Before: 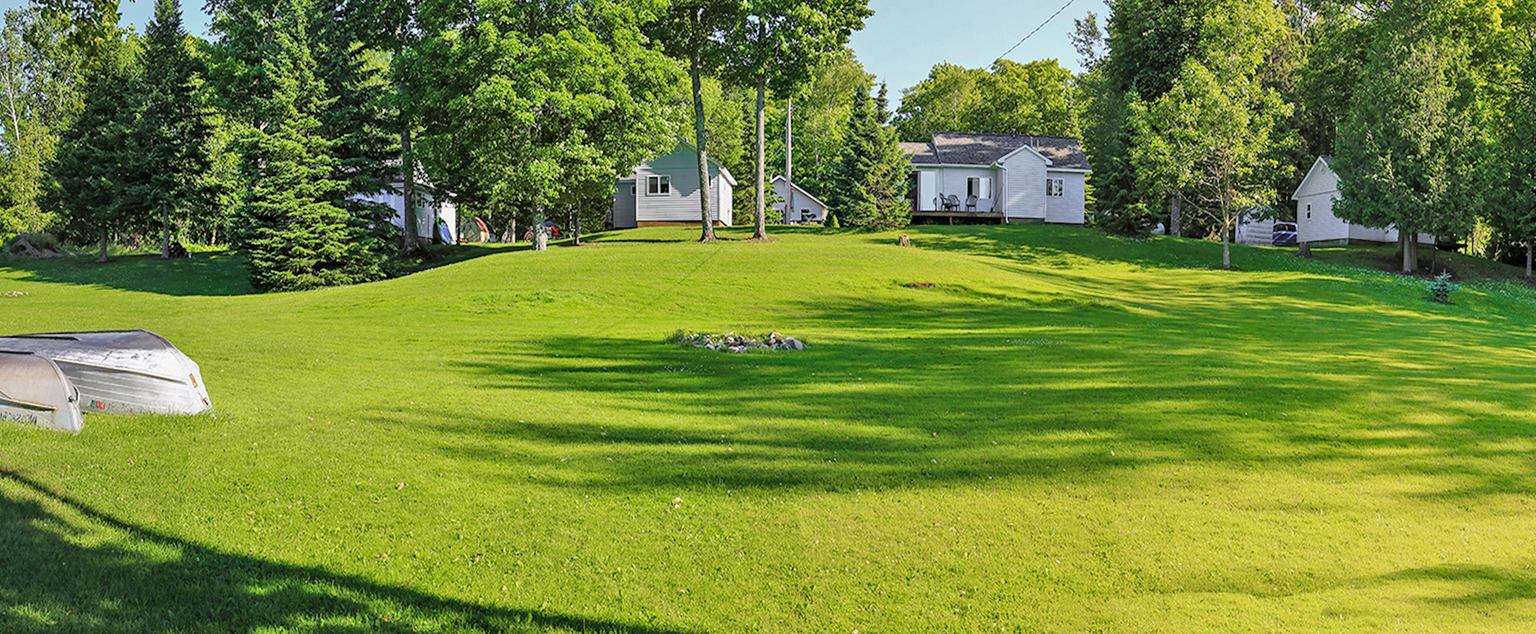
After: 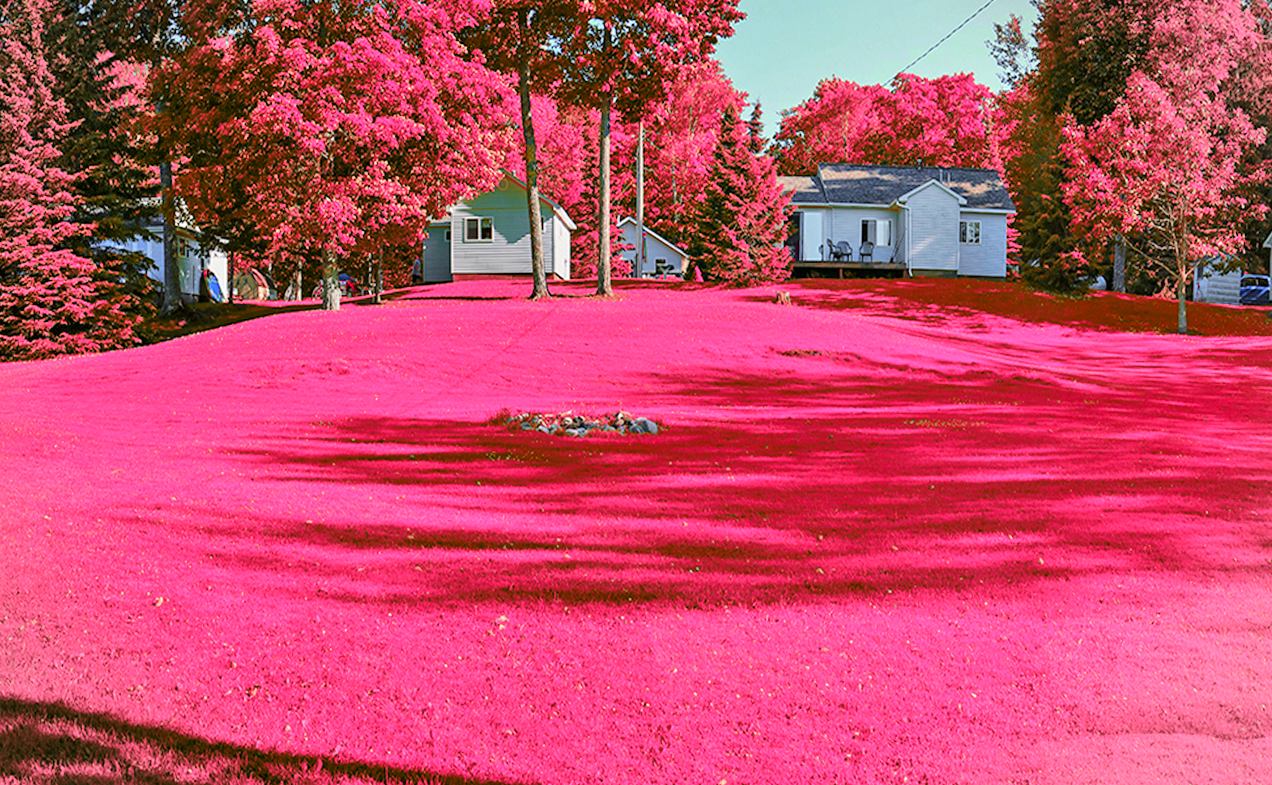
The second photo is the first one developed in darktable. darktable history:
color zones: curves: ch2 [(0, 0.488) (0.143, 0.417) (0.286, 0.212) (0.429, 0.179) (0.571, 0.154) (0.714, 0.415) (0.857, 0.495) (1, 0.488)]
vignetting: fall-off start 91%, fall-off radius 39.39%, brightness -0.182, saturation -0.3, width/height ratio 1.219, shape 1.3, dithering 8-bit output, unbound false
color balance rgb: perceptual saturation grading › global saturation 20%, perceptual saturation grading › highlights -25%, perceptual saturation grading › shadows 25%, global vibrance 50%
crop and rotate: left 17.732%, right 15.423%
